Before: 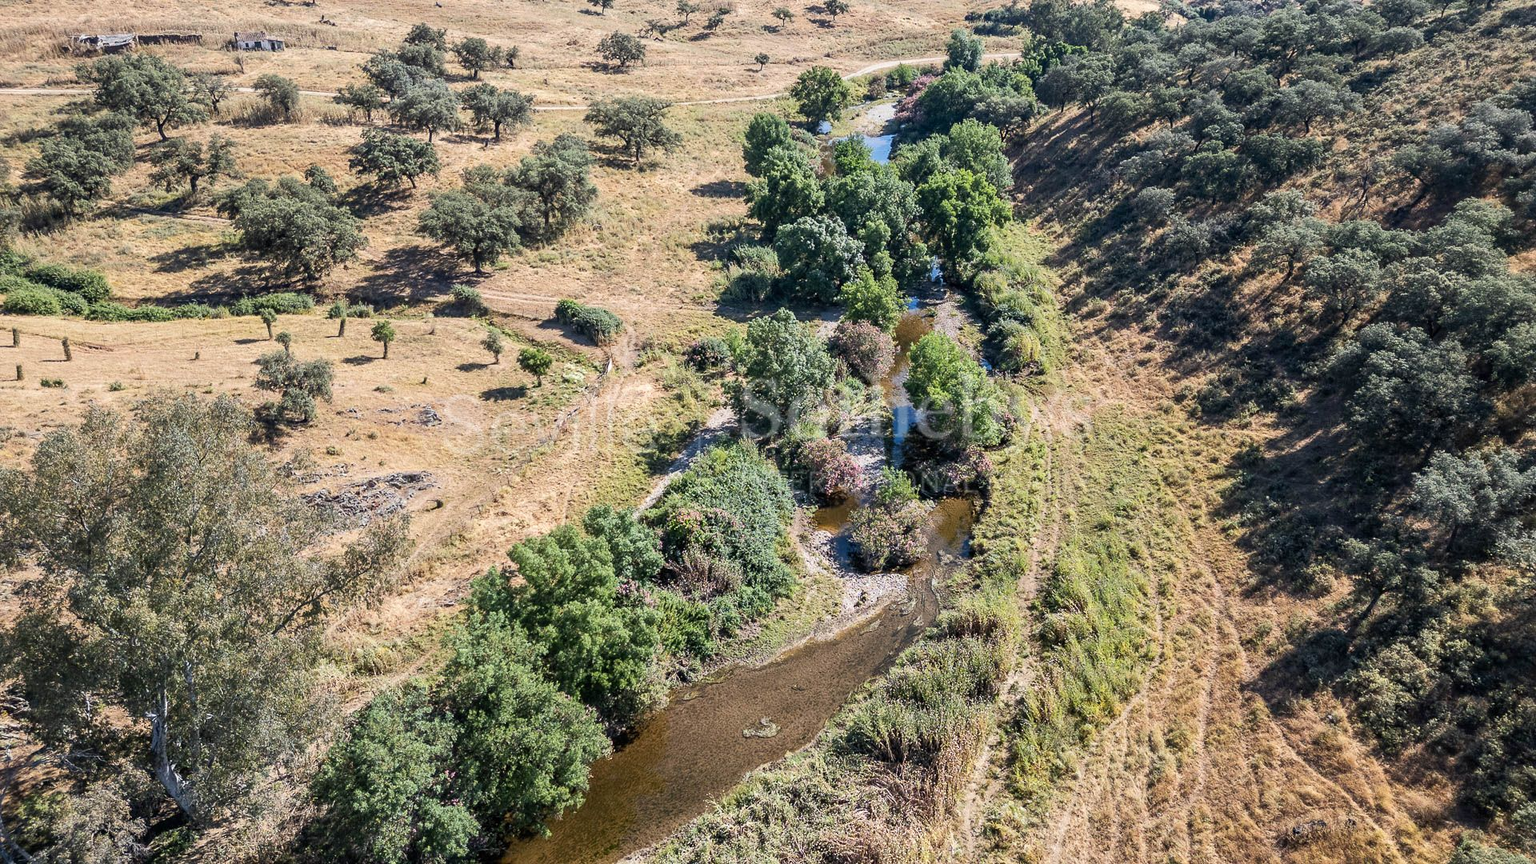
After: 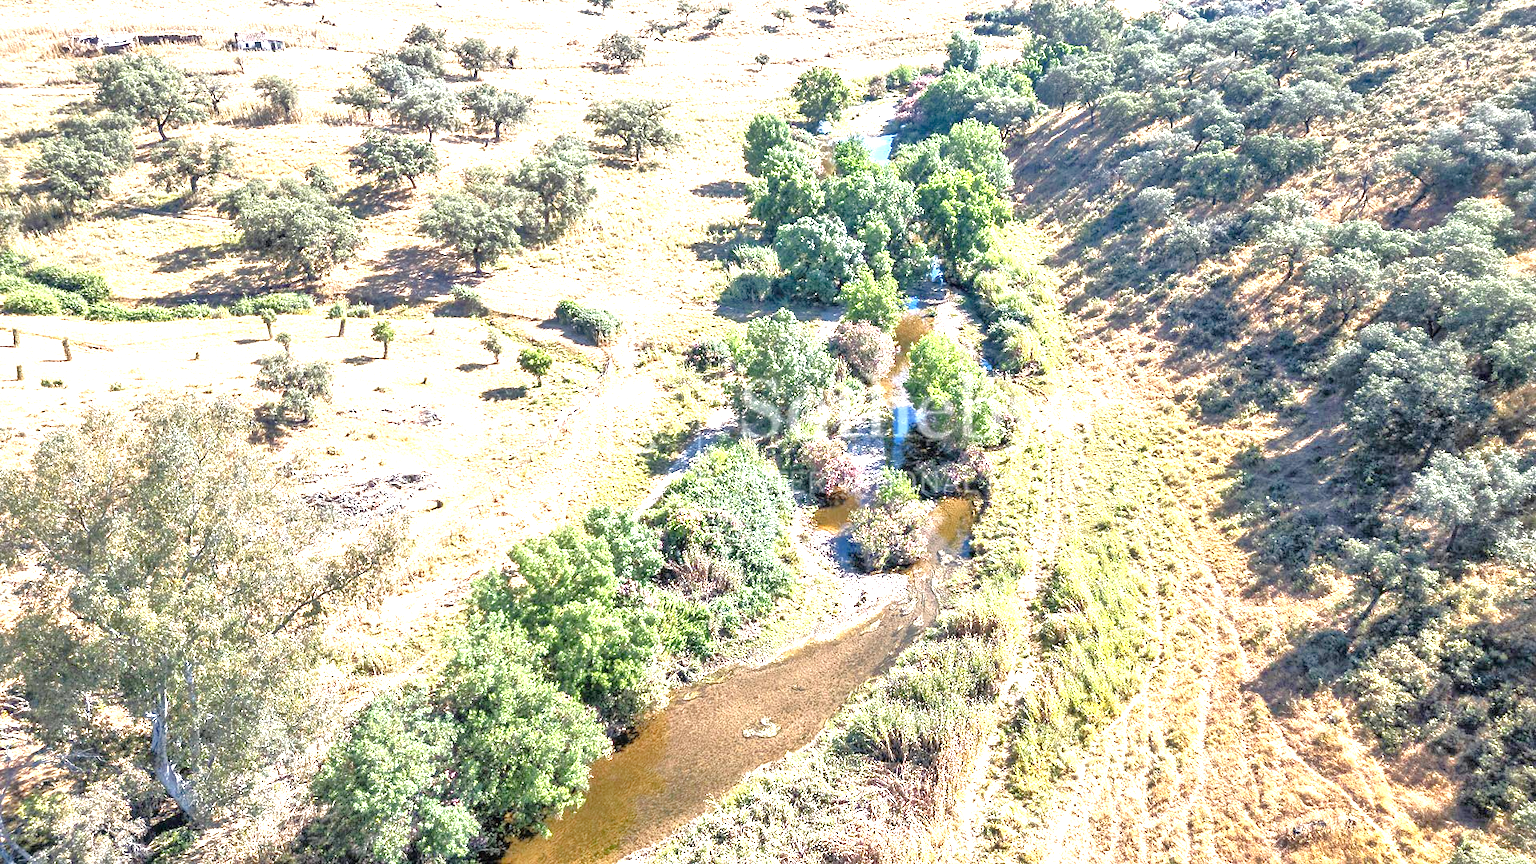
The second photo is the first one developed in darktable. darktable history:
tone equalizer: -7 EV 0.15 EV, -6 EV 0.6 EV, -5 EV 1.15 EV, -4 EV 1.33 EV, -3 EV 1.15 EV, -2 EV 0.6 EV, -1 EV 0.15 EV, mask exposure compensation -0.5 EV
exposure: black level correction 0, exposure 1.675 EV, compensate exposure bias true, compensate highlight preservation false
